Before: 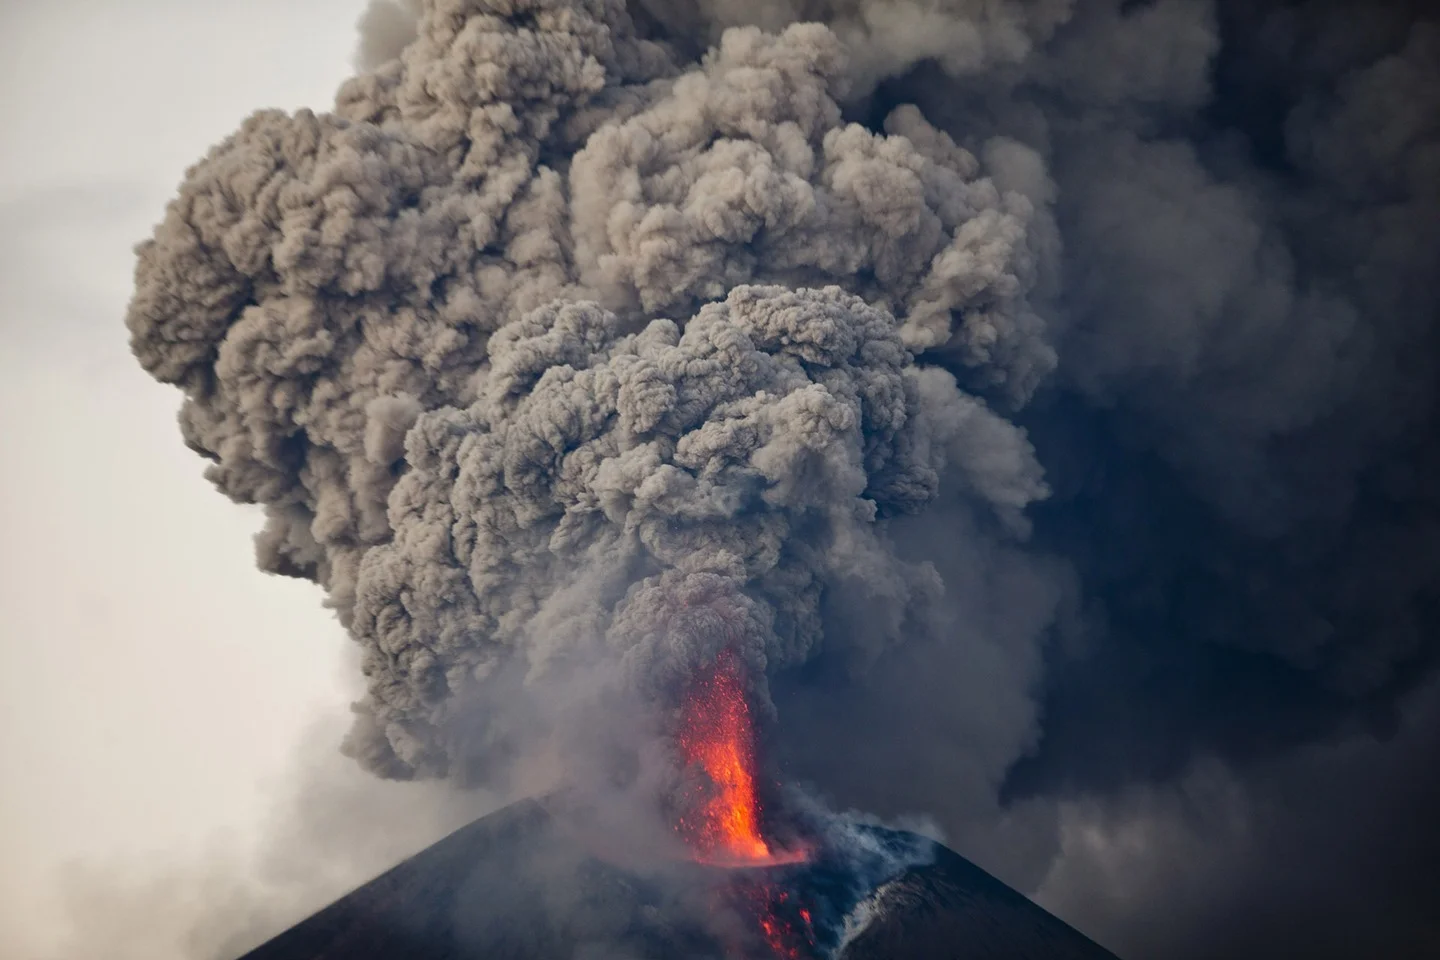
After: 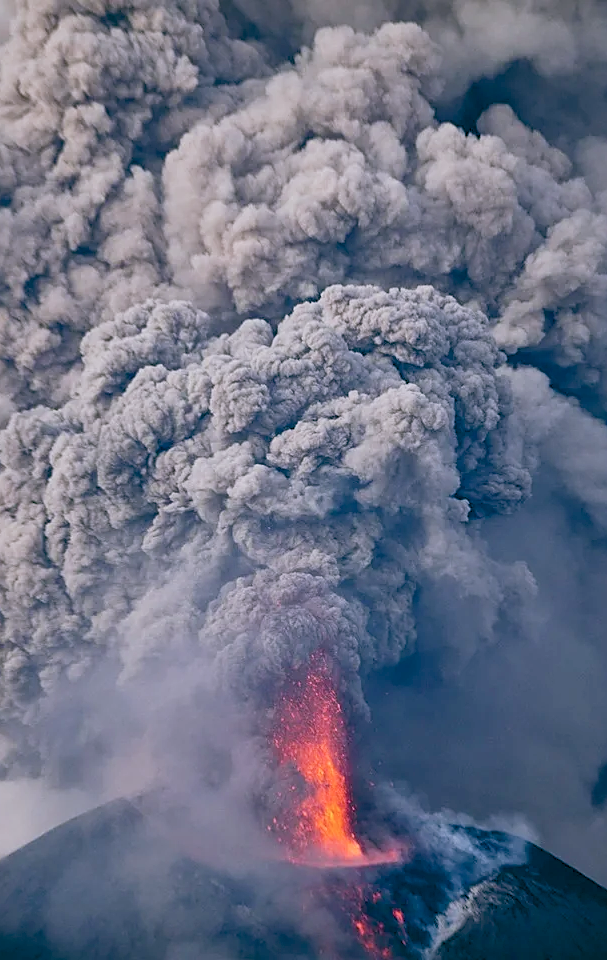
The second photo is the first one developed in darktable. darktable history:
color correction: highlights b* -0.009, saturation 0.78
crop: left 28.329%, right 29.469%
color balance rgb: global offset › luminance -0.334%, global offset › chroma 0.108%, global offset › hue 165.4°, perceptual saturation grading › global saturation 19.326%, contrast -19.638%
base curve: curves: ch0 [(0, 0) (0.088, 0.125) (0.176, 0.251) (0.354, 0.501) (0.613, 0.749) (1, 0.877)], preserve colors none
sharpen: on, module defaults
local contrast: mode bilateral grid, contrast 21, coarseness 50, detail 128%, midtone range 0.2
color calibration: illuminant as shot in camera, x 0.362, y 0.385, temperature 4540.23 K
